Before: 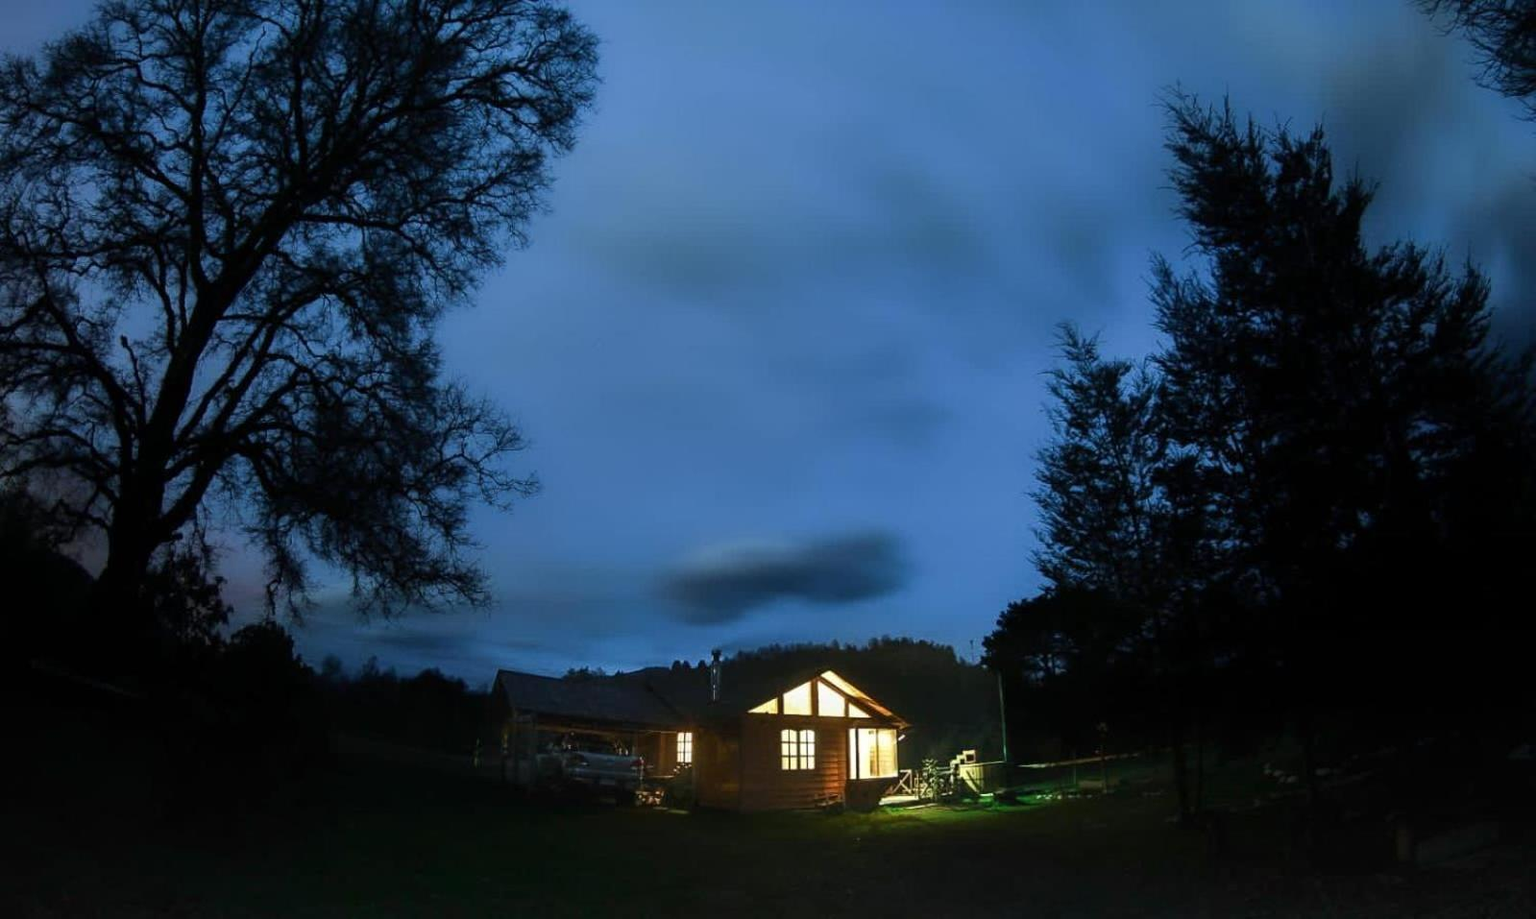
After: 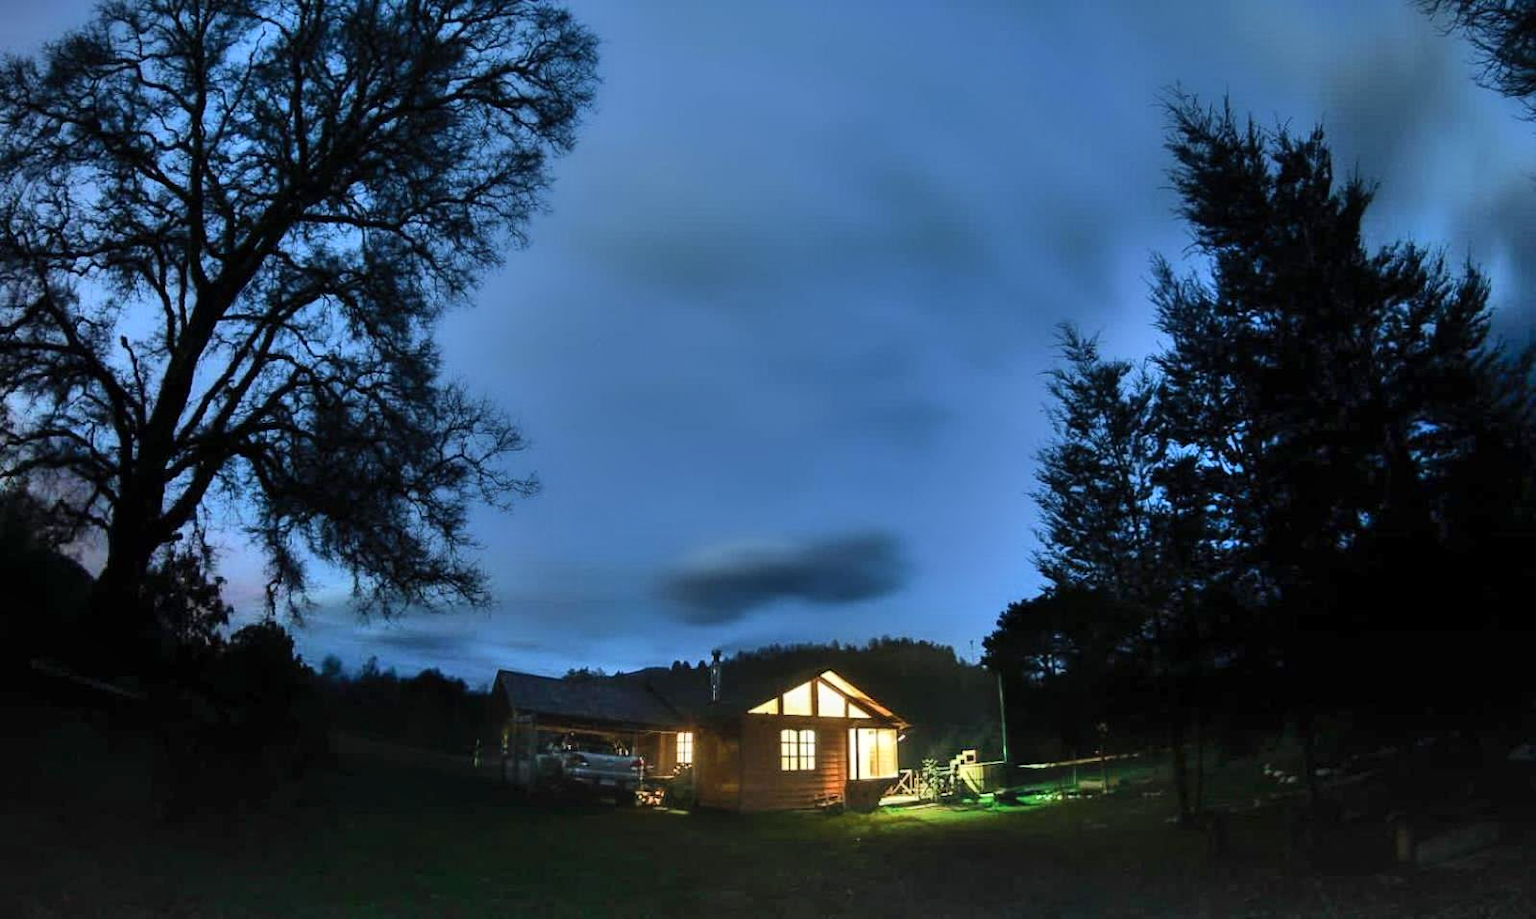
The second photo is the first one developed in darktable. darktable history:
shadows and highlights: shadows 59.48, soften with gaussian
